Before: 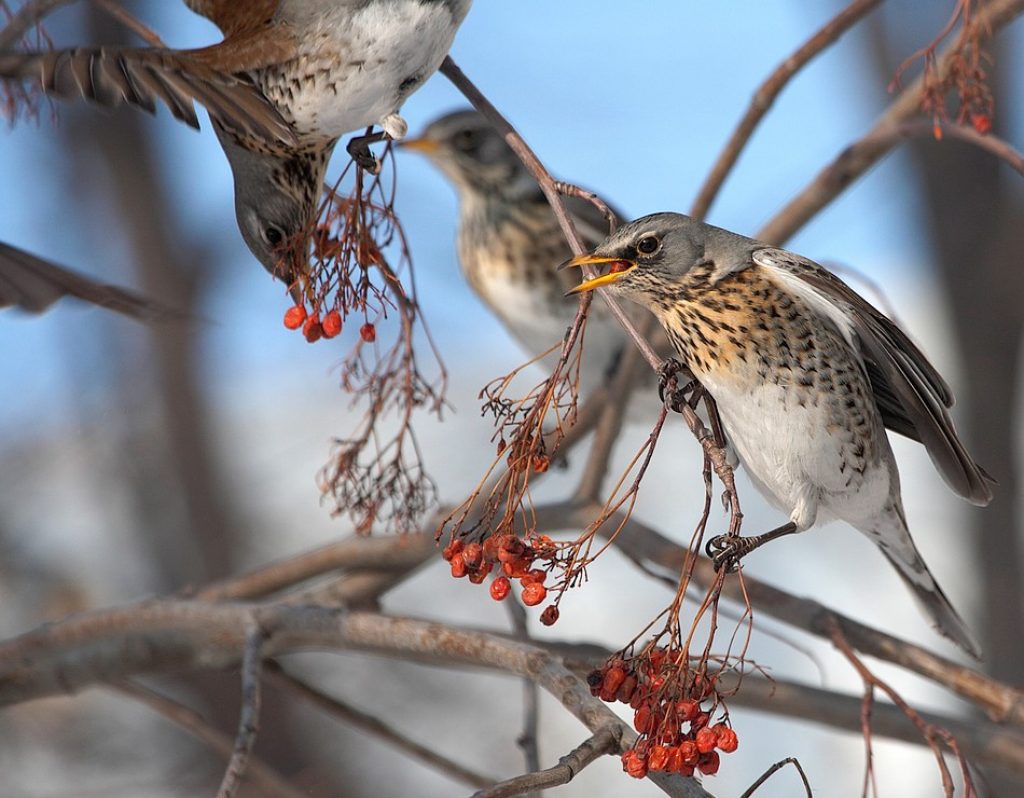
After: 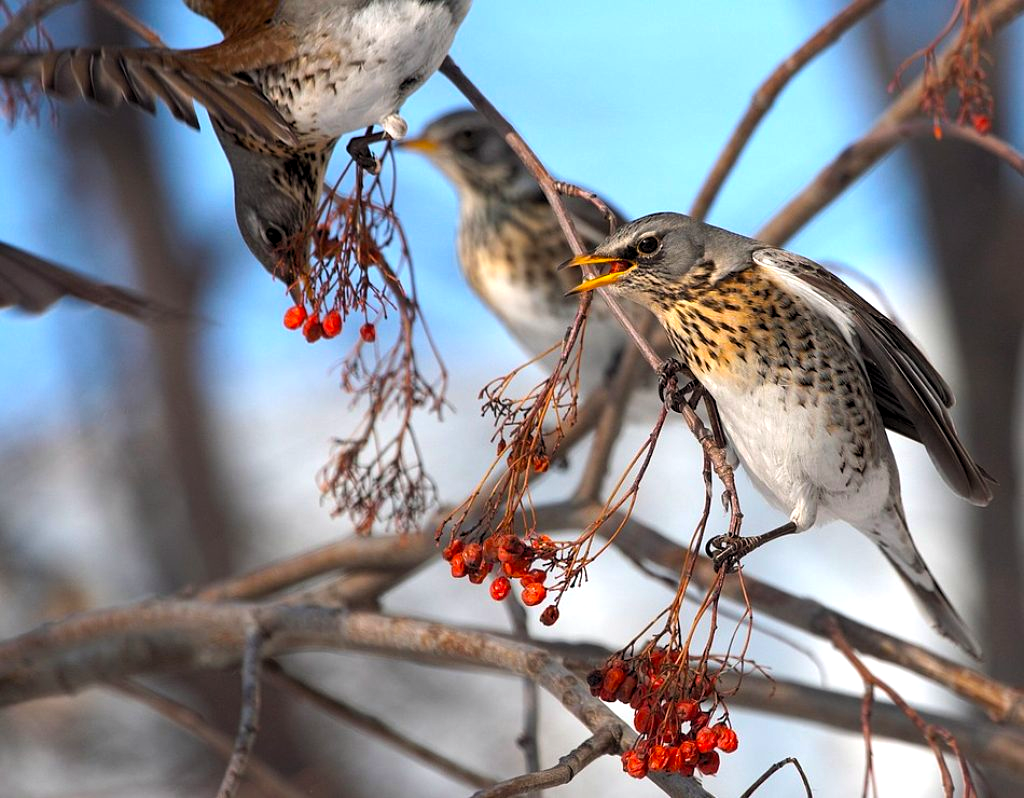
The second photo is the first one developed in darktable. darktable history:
levels: levels [0.031, 0.5, 0.969]
color balance: lift [1, 1.001, 0.999, 1.001], gamma [1, 1.004, 1.007, 0.993], gain [1, 0.991, 0.987, 1.013], contrast 10%, output saturation 120%
